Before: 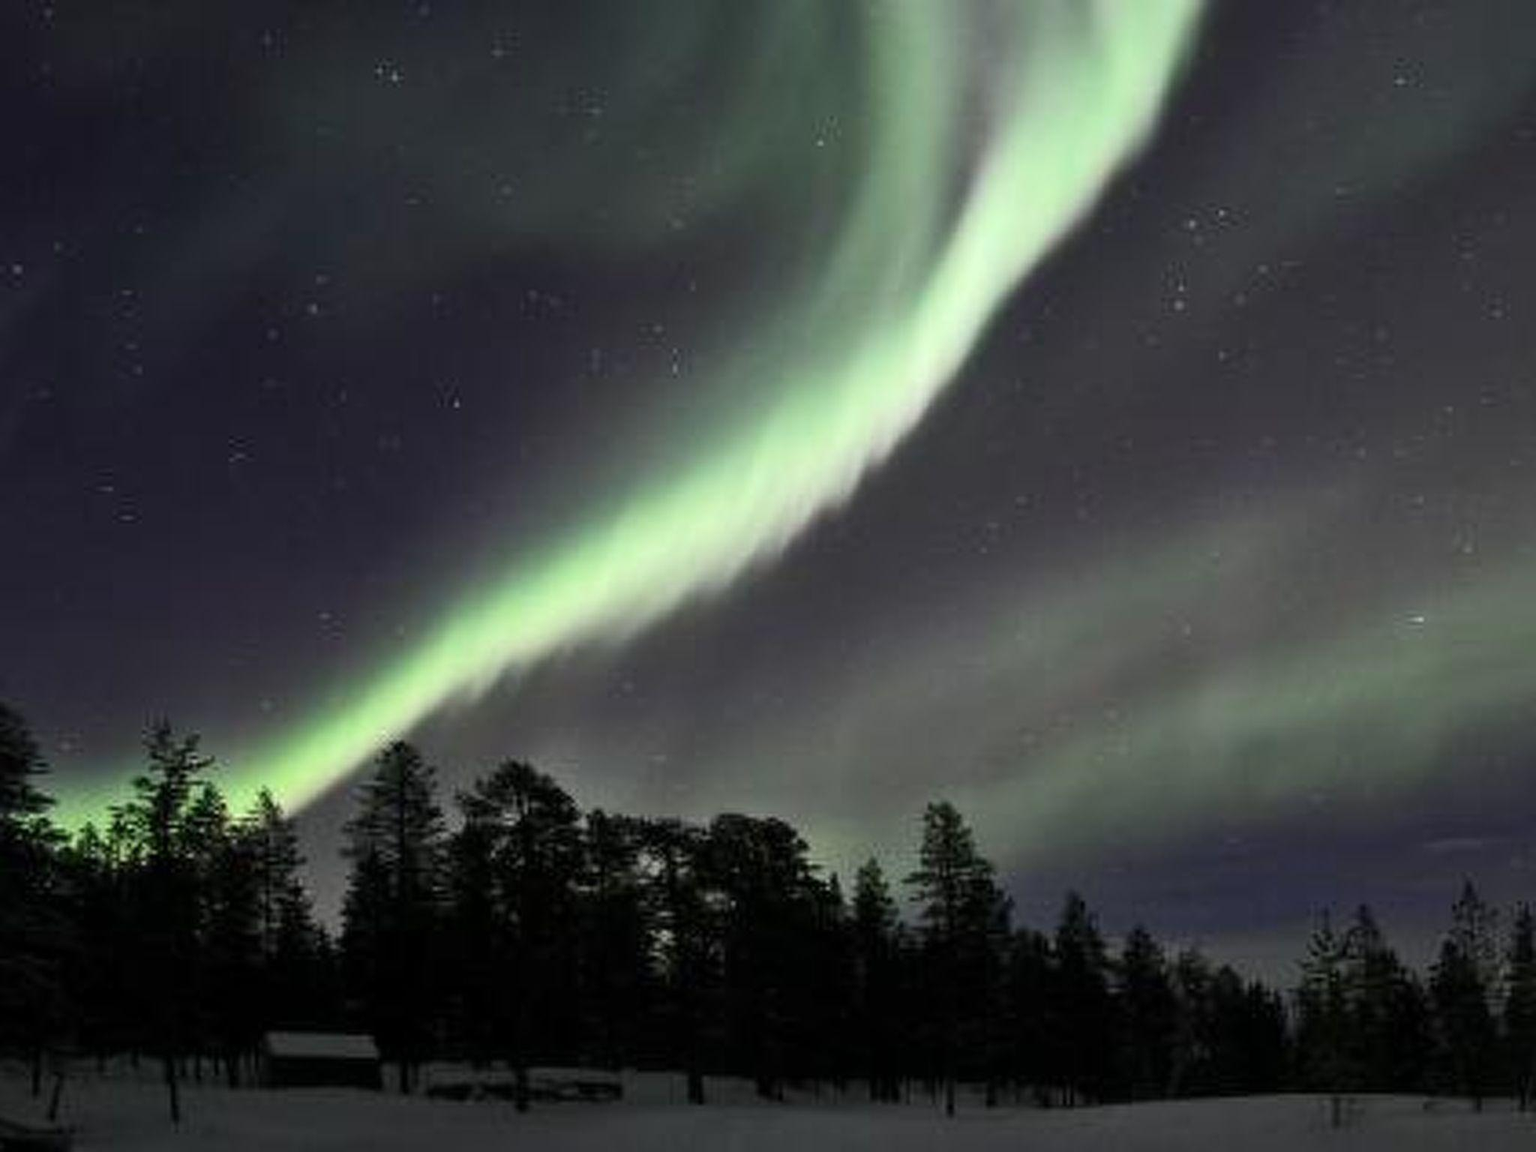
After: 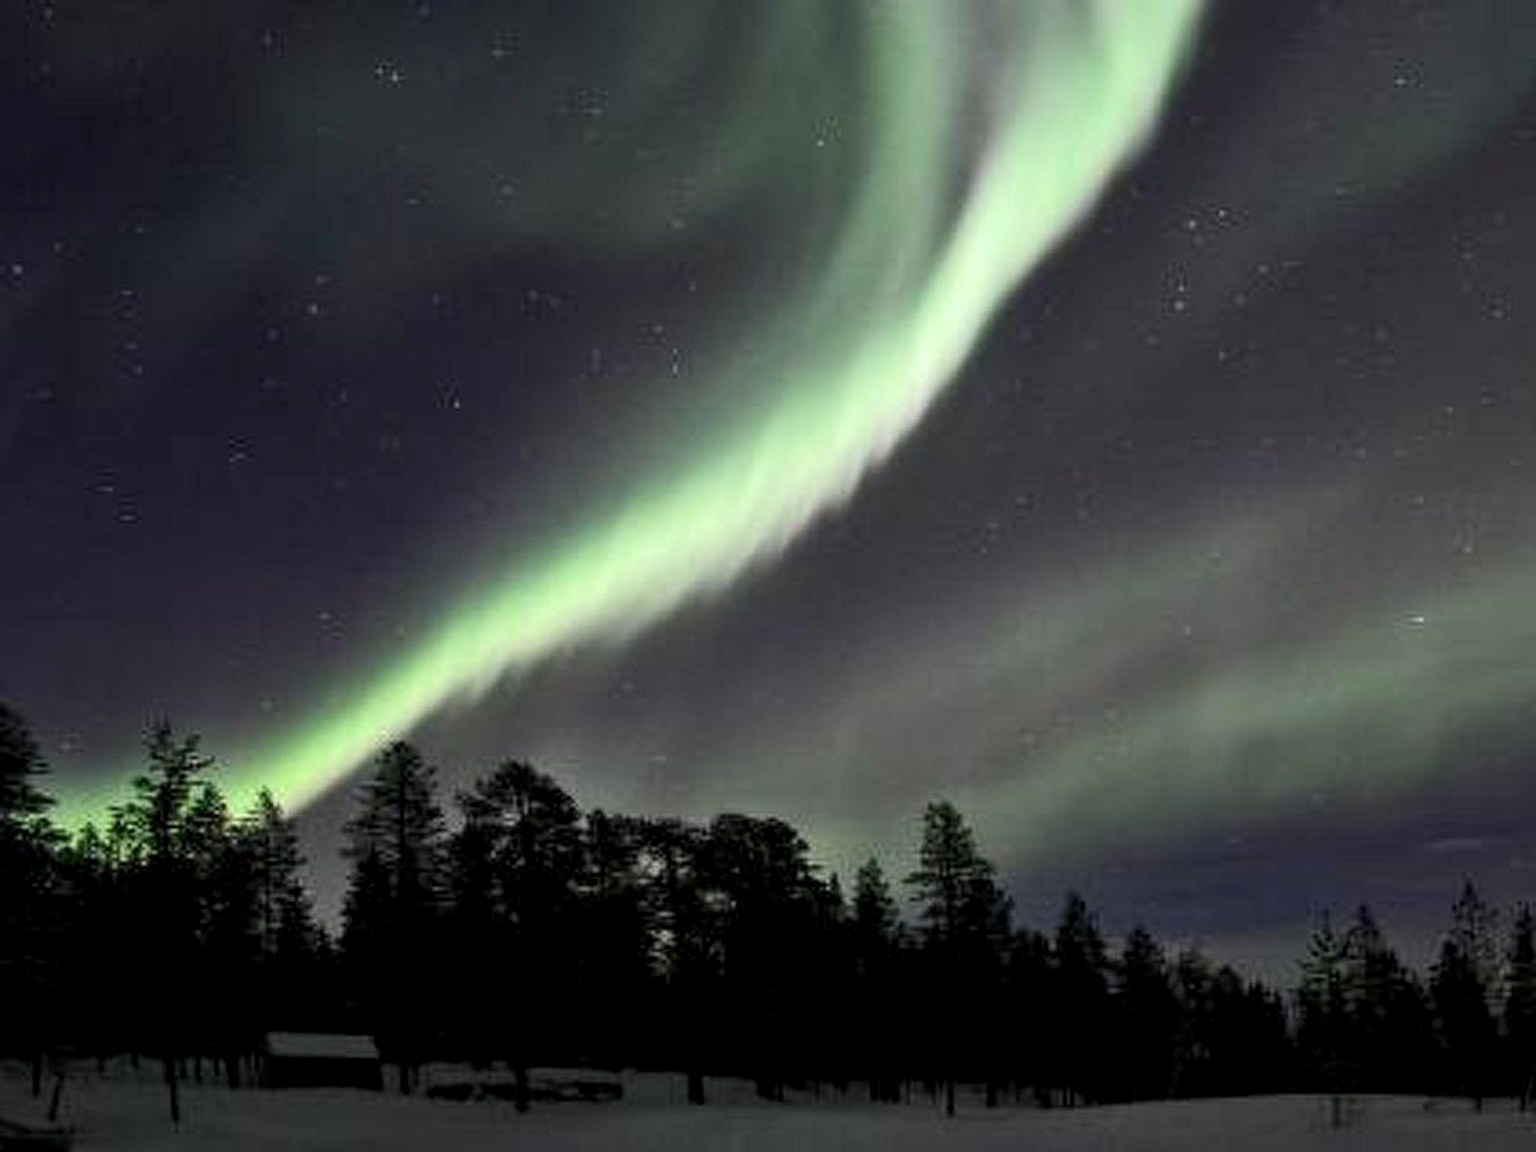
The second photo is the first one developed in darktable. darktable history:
exposure: black level correction 0.001, exposure 0.014 EV, compensate highlight preservation false
local contrast: highlights 100%, shadows 100%, detail 120%, midtone range 0.2
